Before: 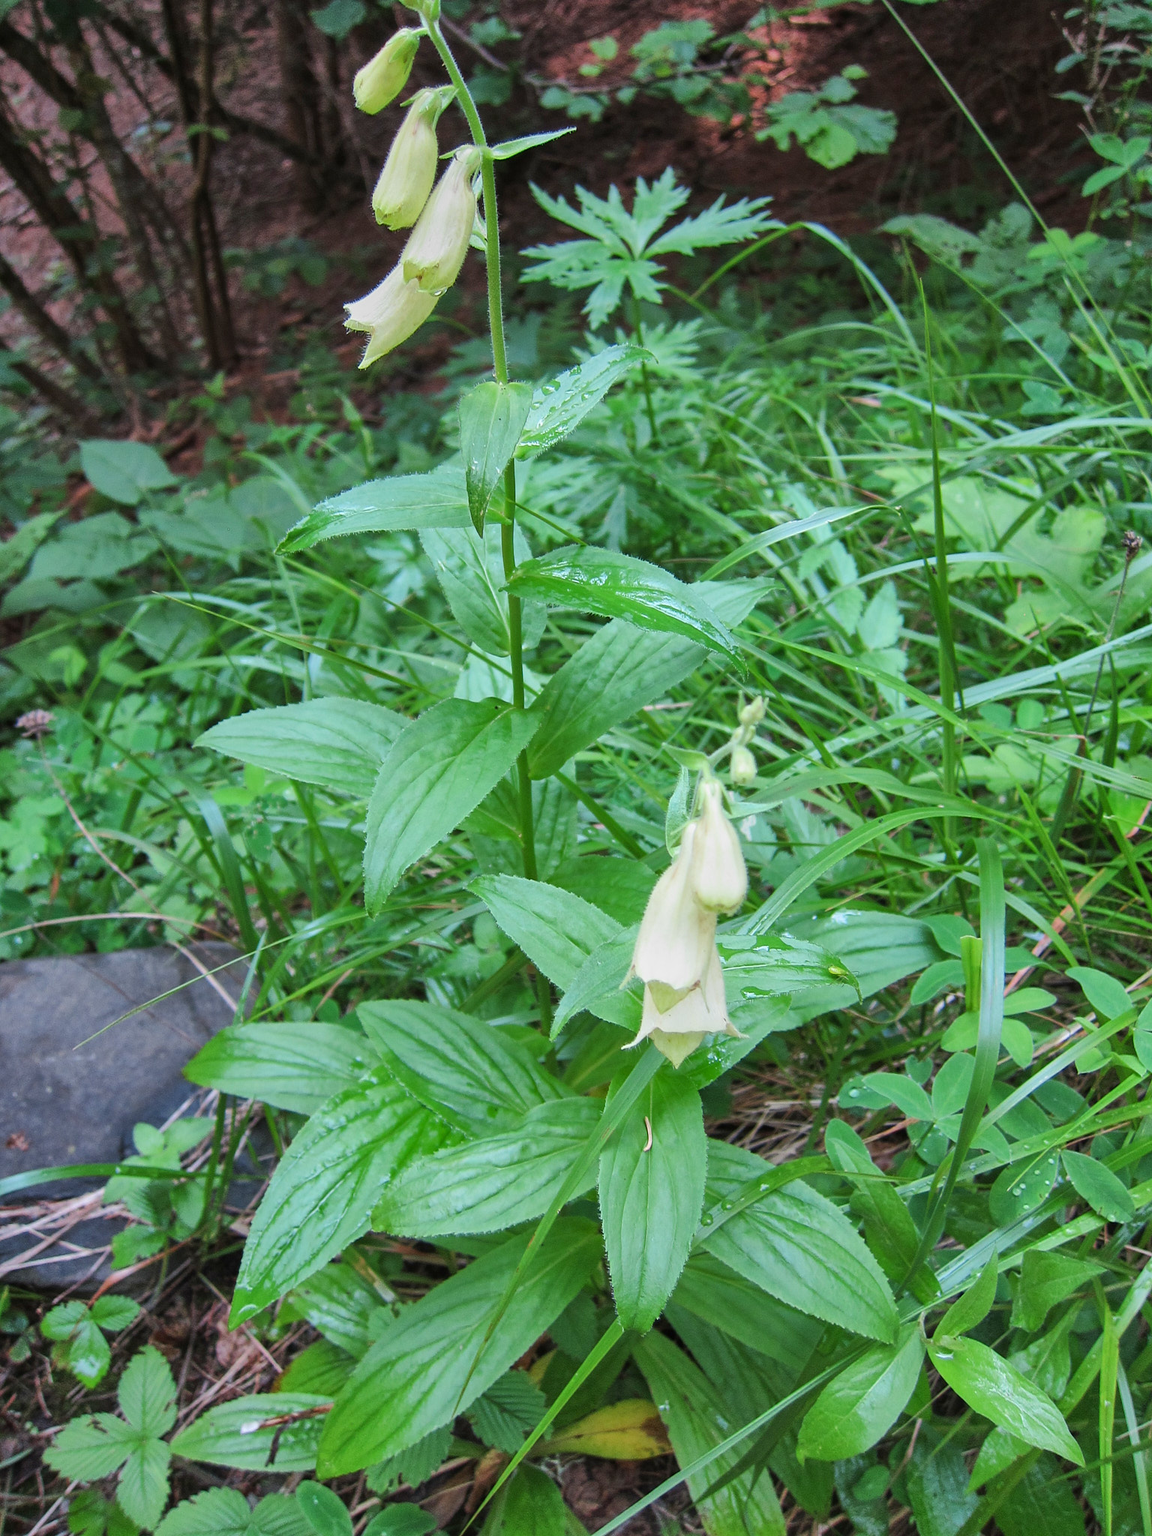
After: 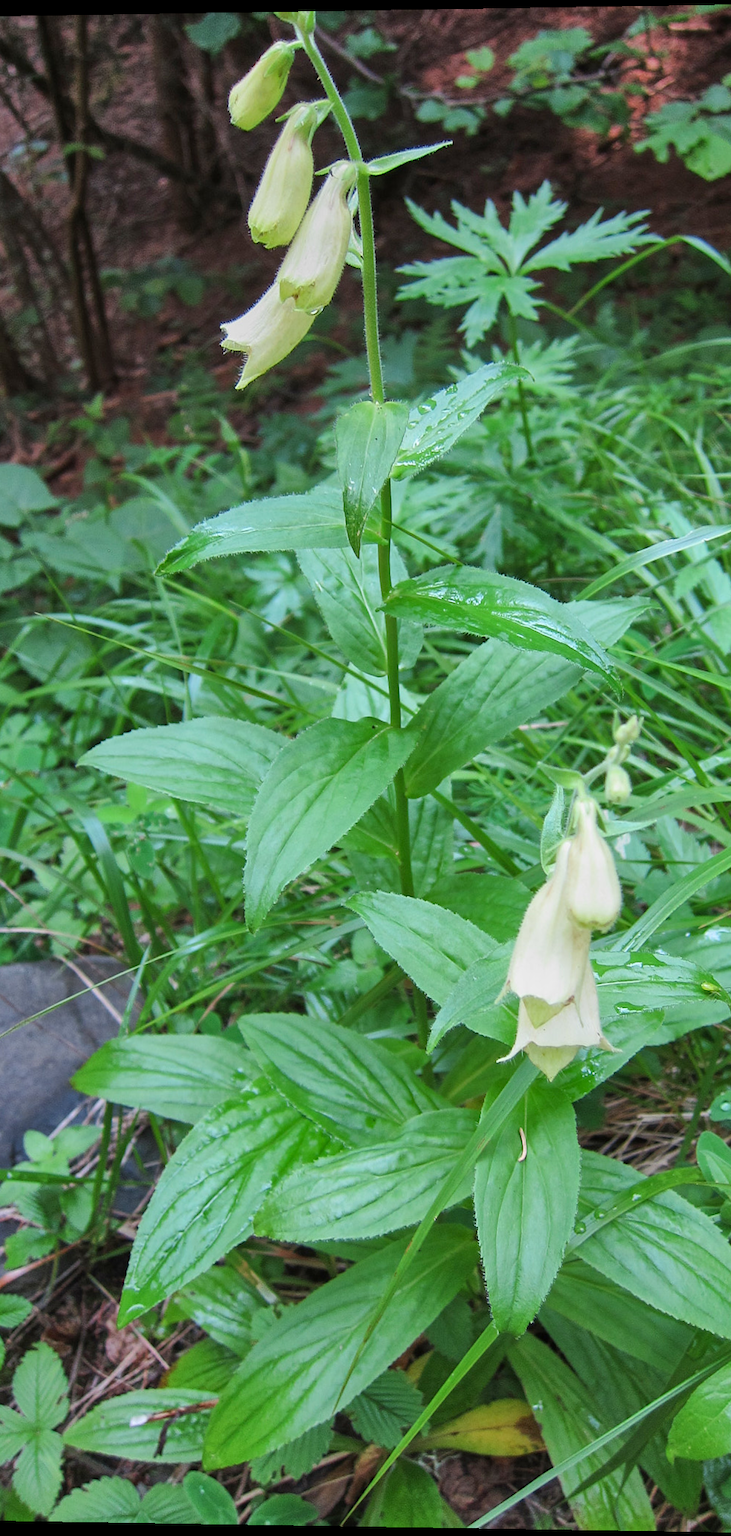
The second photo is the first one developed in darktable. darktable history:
rotate and perspective: lens shift (vertical) 0.048, lens shift (horizontal) -0.024, automatic cropping off
crop: left 10.644%, right 26.528%
